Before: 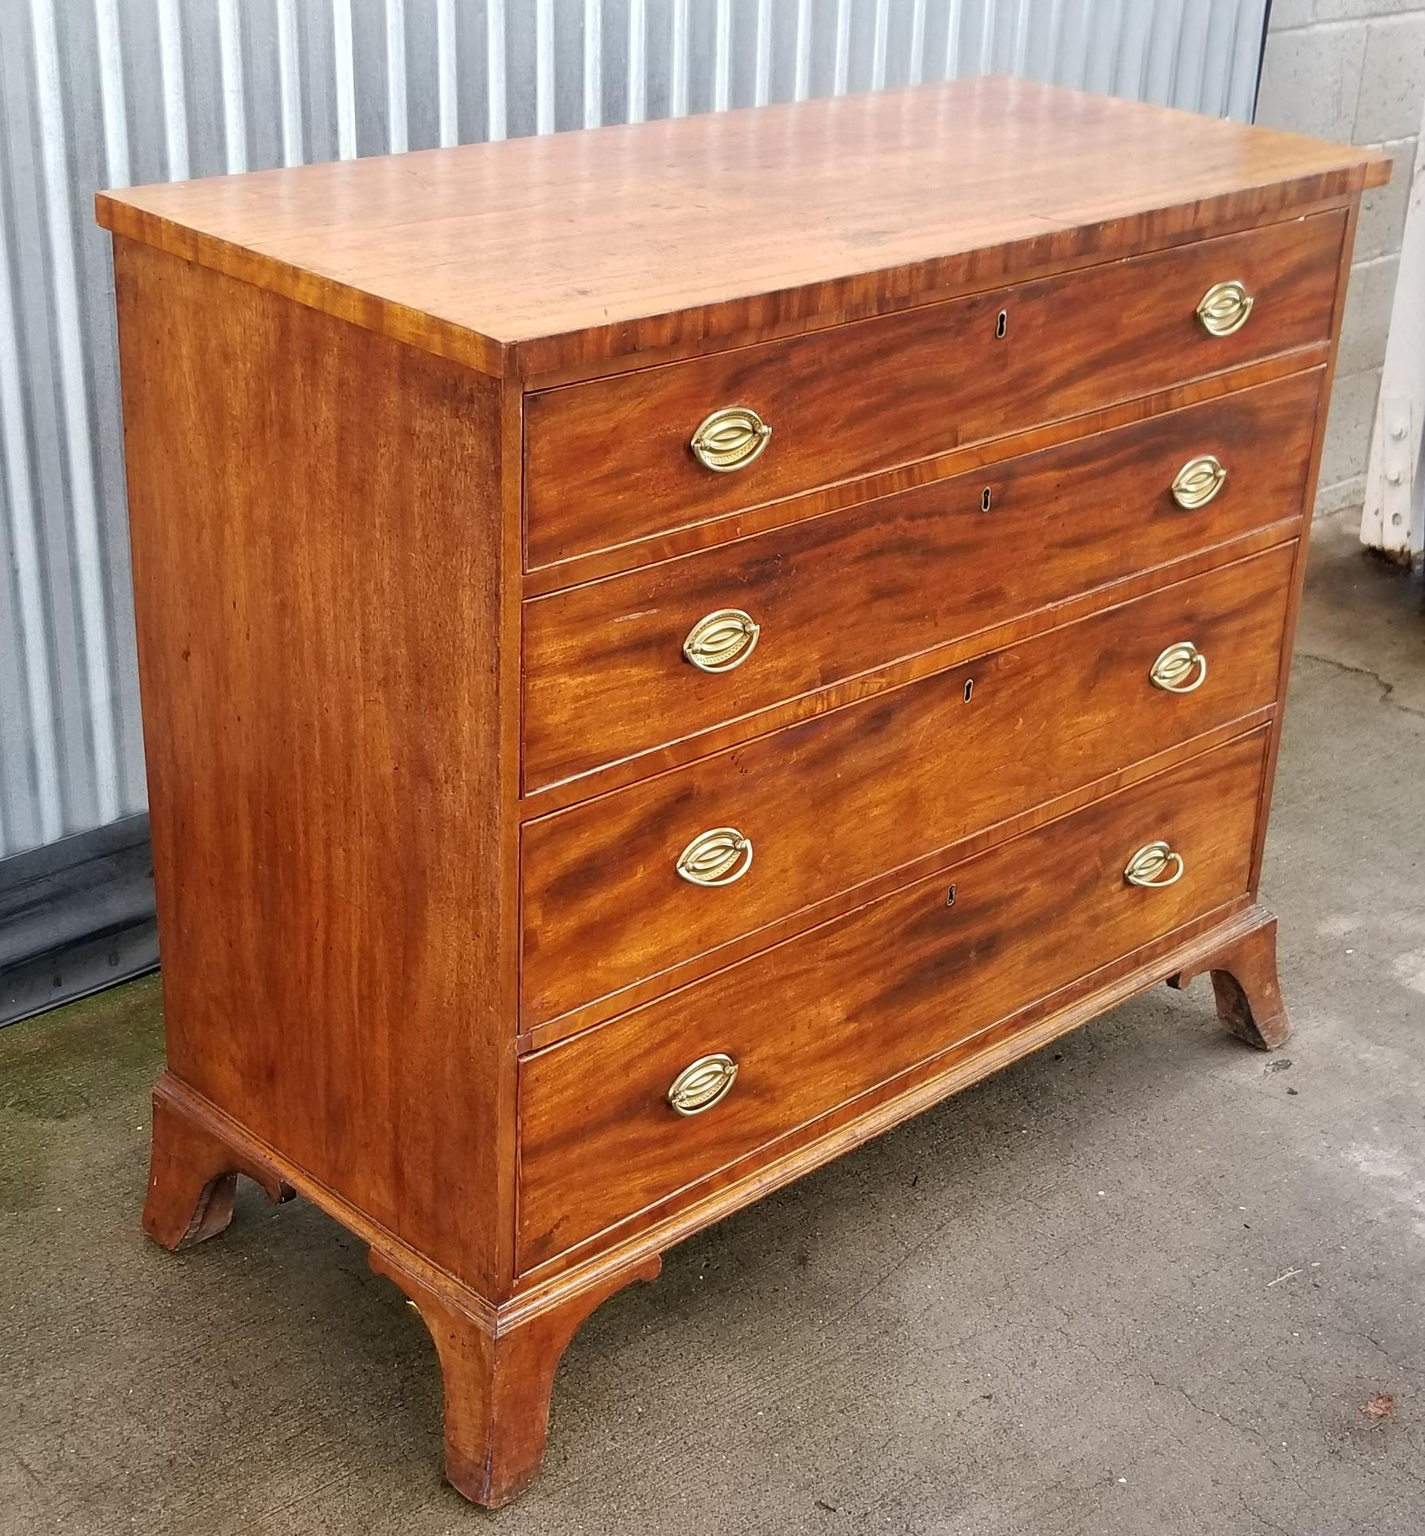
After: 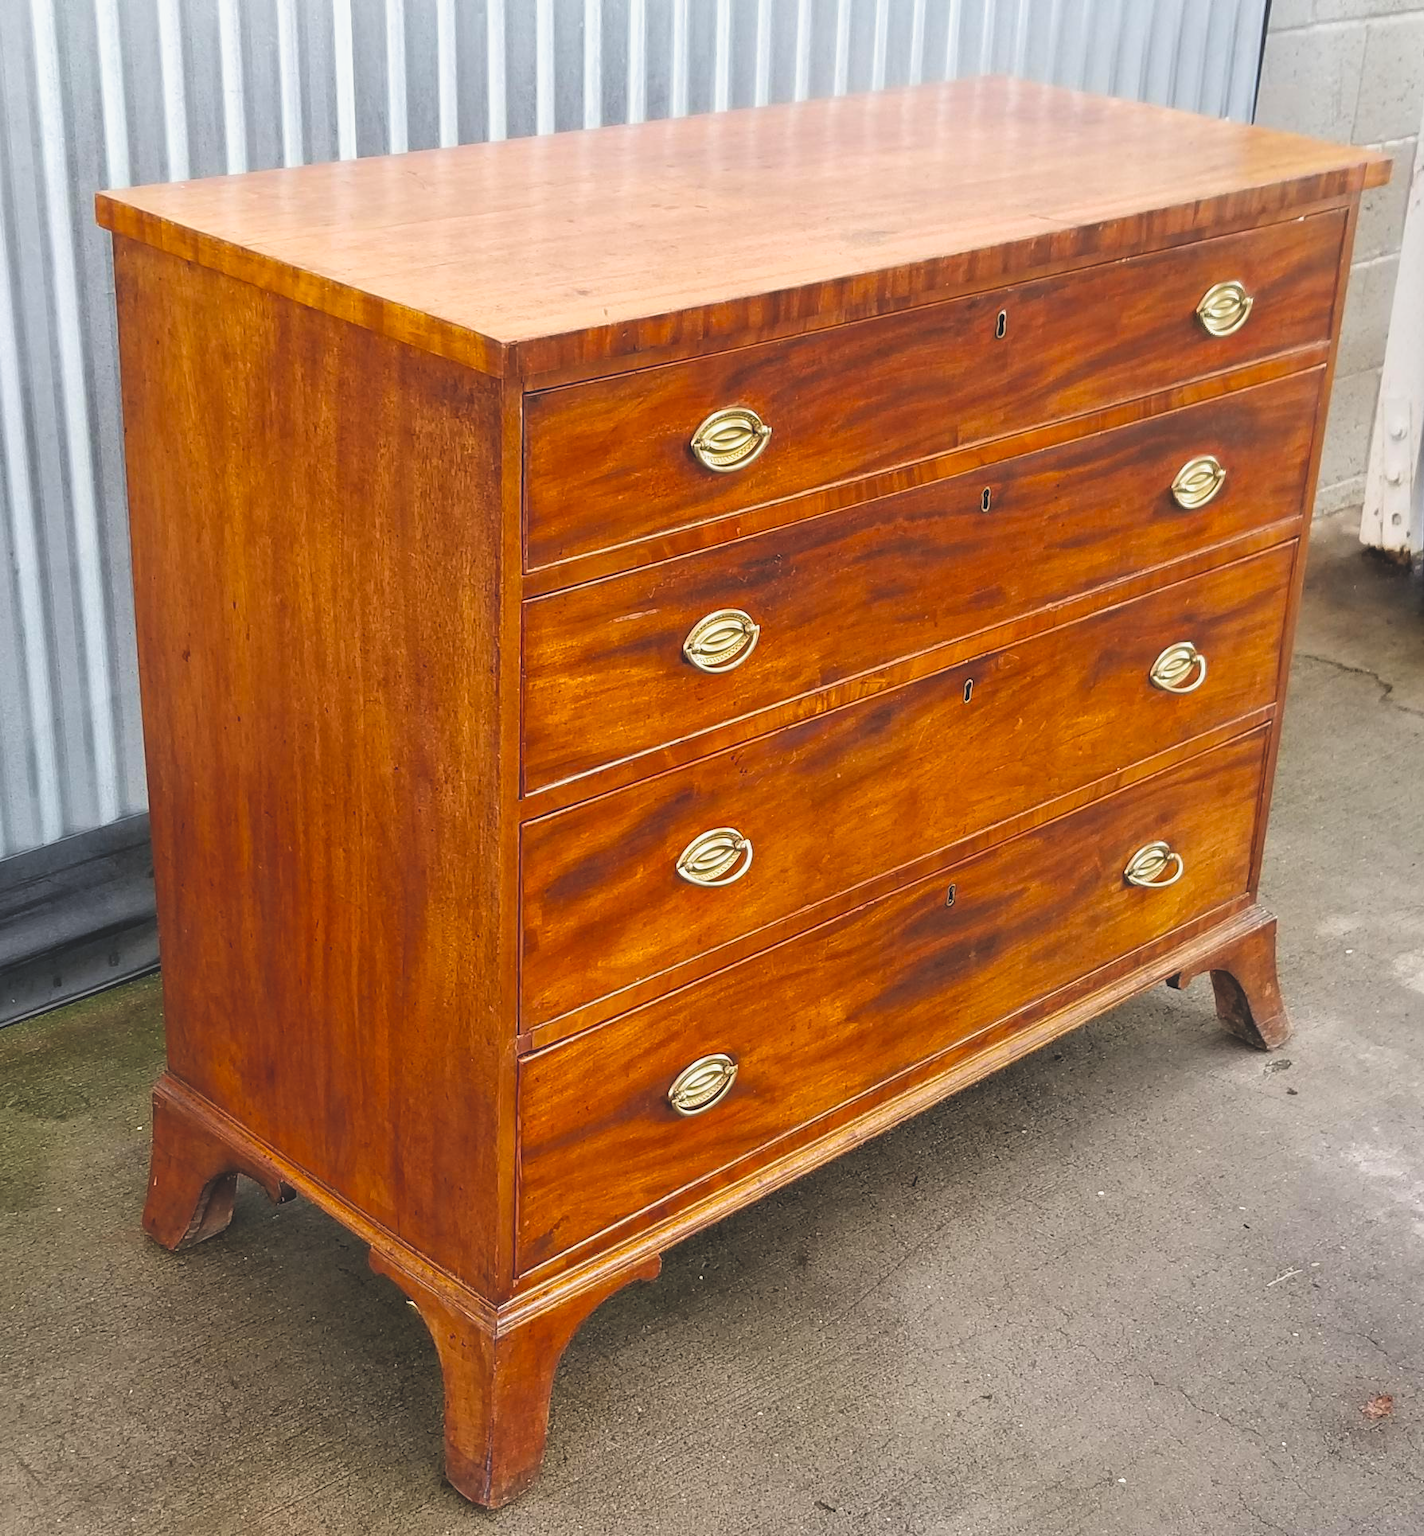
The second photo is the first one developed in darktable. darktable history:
tone equalizer: on, module defaults
filmic rgb: black relative exposure -12 EV, white relative exposure 2.8 EV, threshold 3 EV, target black luminance 0%, hardness 8.06, latitude 70.41%, contrast 1.14, highlights saturation mix 10%, shadows ↔ highlights balance -0.388%, color science v4 (2020), iterations of high-quality reconstruction 10, contrast in shadows soft, contrast in highlights soft, enable highlight reconstruction true
exposure: black level correction -0.028, compensate highlight preservation false
